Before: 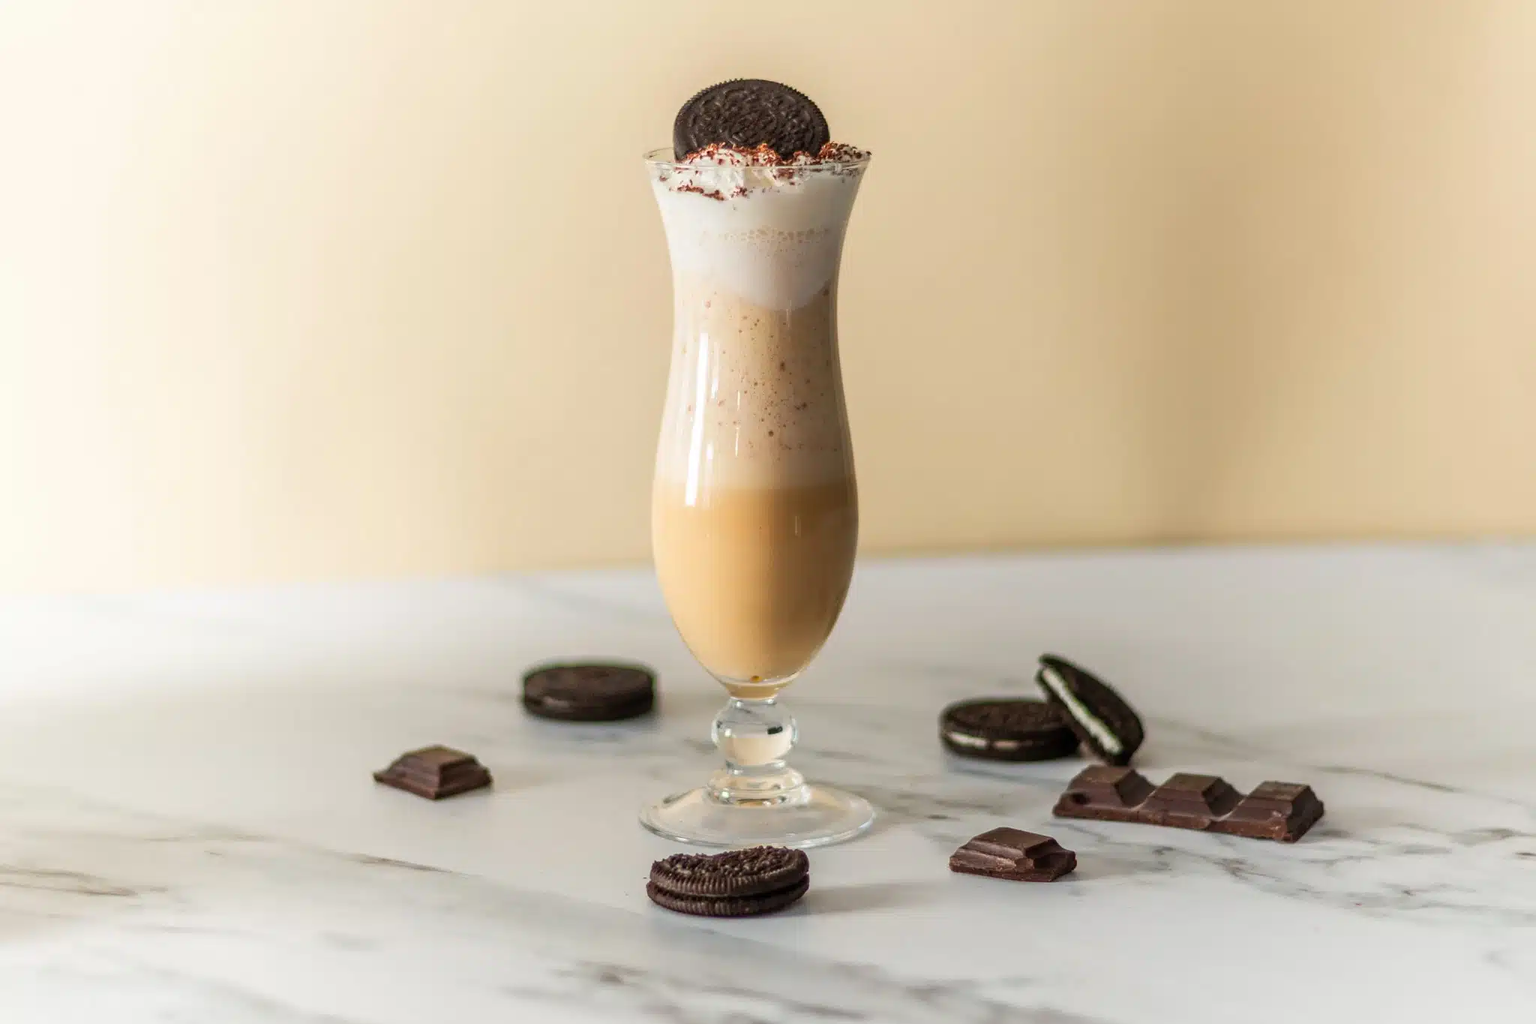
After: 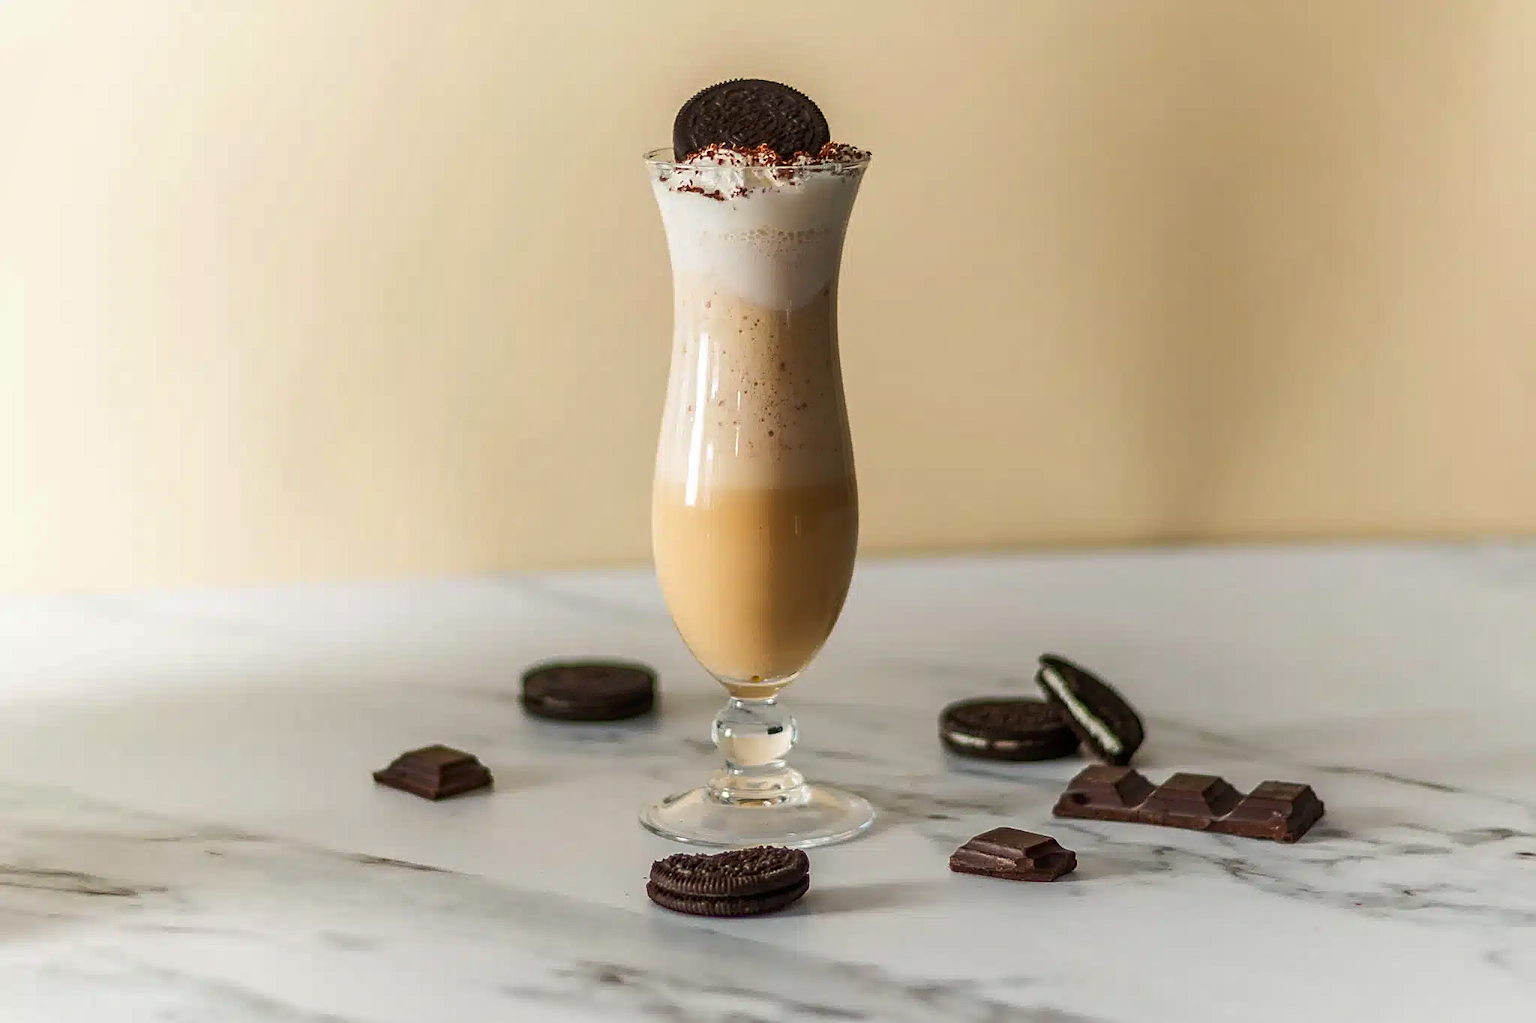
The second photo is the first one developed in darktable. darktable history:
shadows and highlights: radius 264.75, soften with gaussian
sharpen: on, module defaults
